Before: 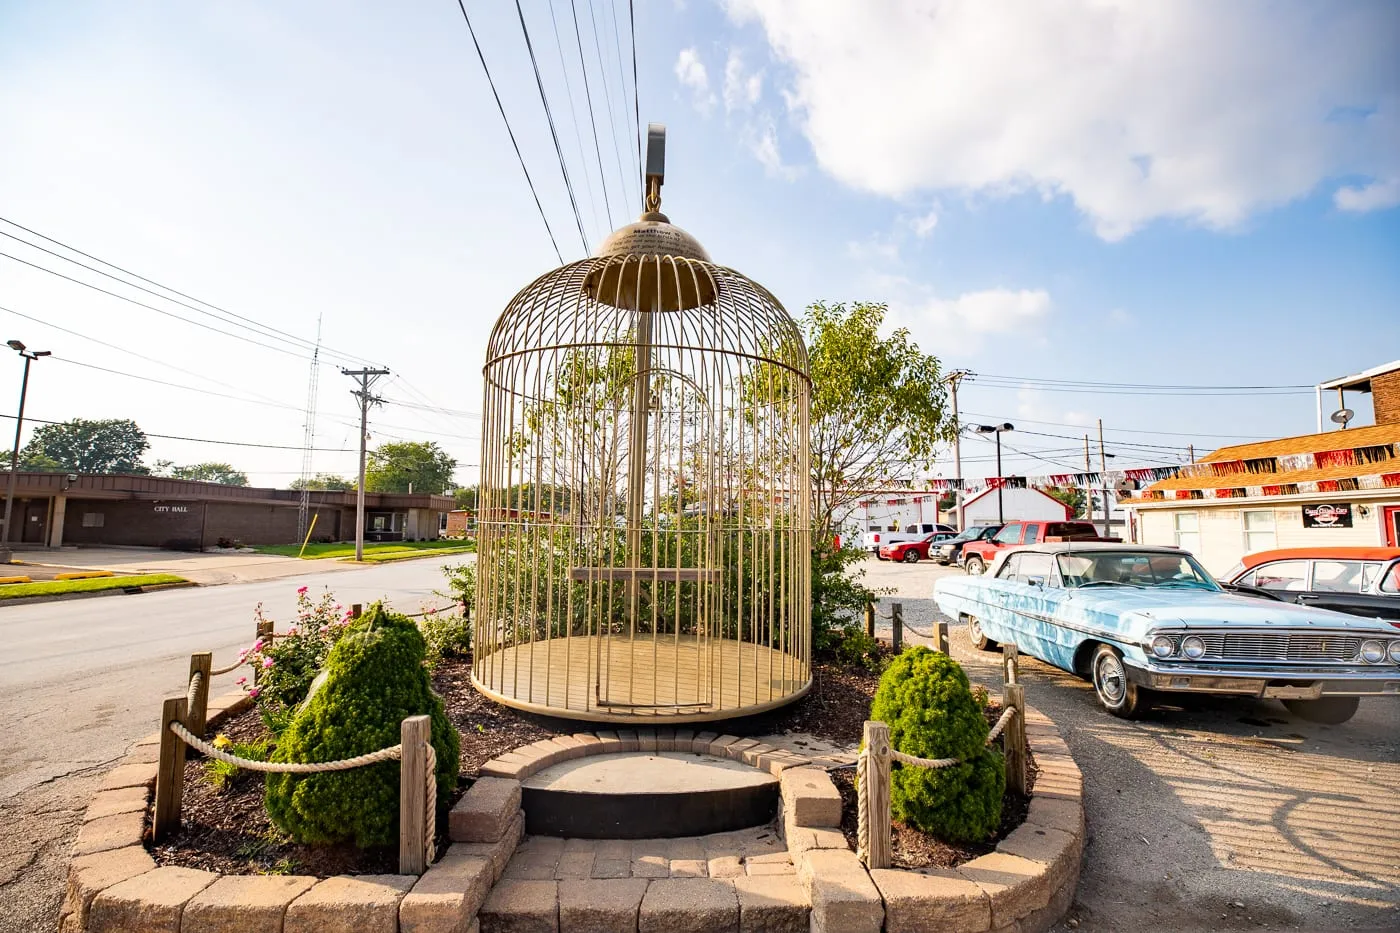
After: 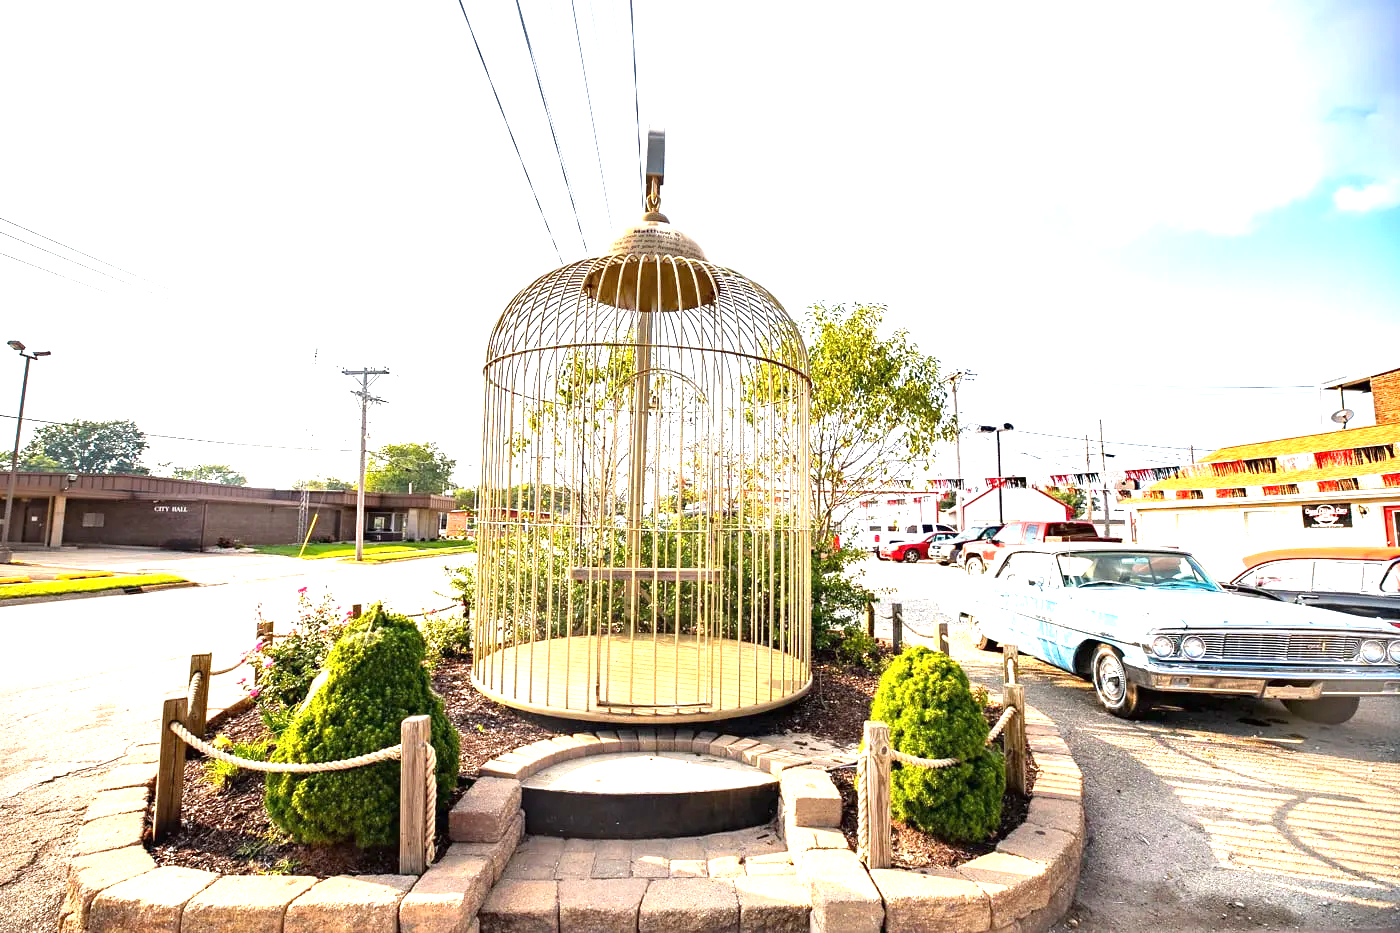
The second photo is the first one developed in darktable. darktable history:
tone equalizer: on, module defaults
exposure: black level correction 0, exposure 1.379 EV, compensate exposure bias true, compensate highlight preservation false
